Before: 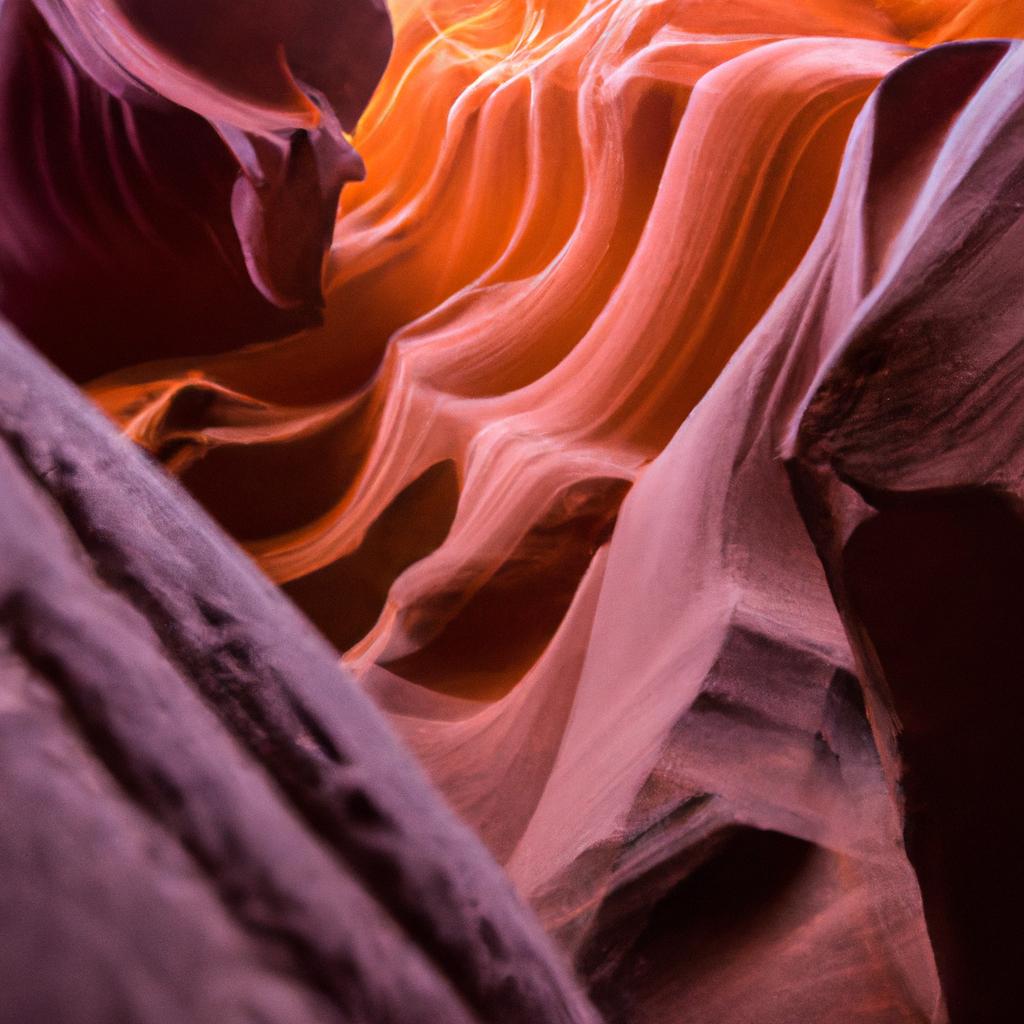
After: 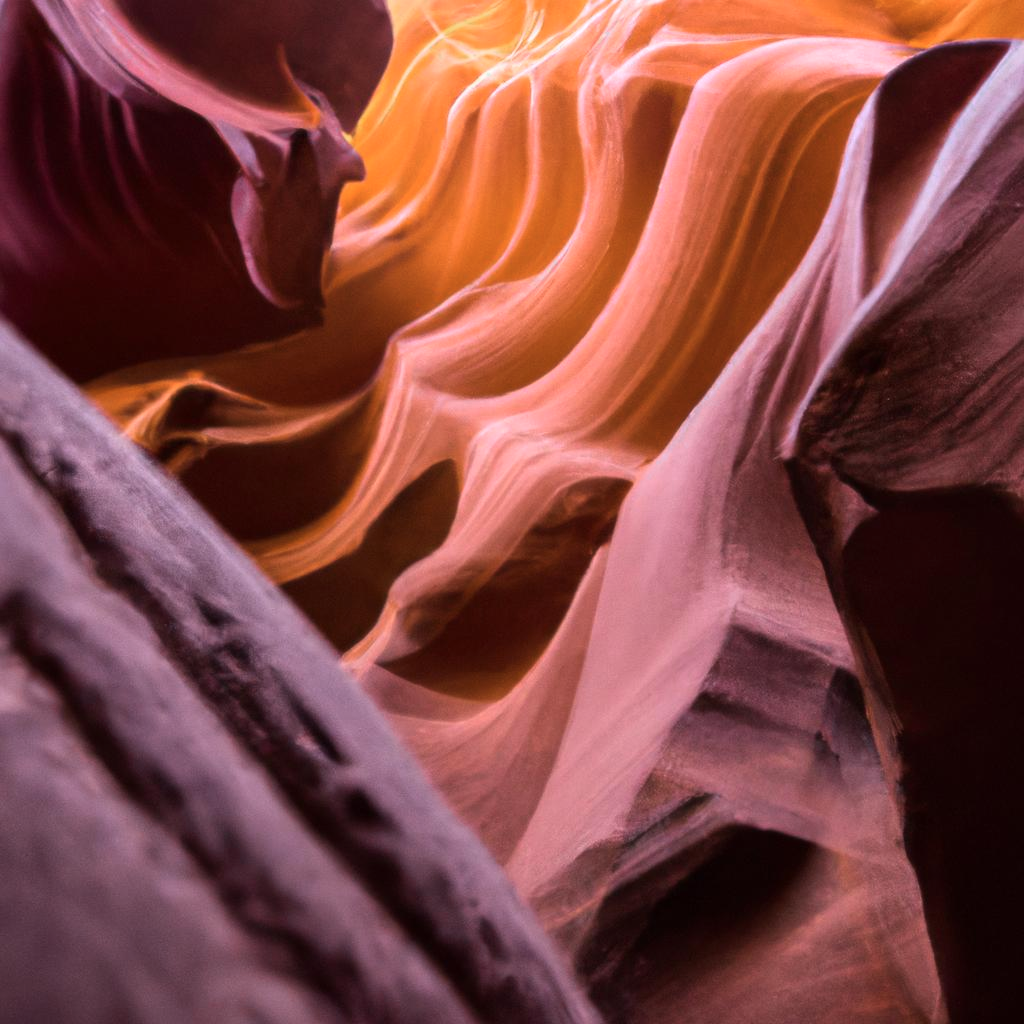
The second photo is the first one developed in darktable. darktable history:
color zones: curves: ch0 [(0, 0.558) (0.143, 0.548) (0.286, 0.447) (0.429, 0.259) (0.571, 0.5) (0.714, 0.5) (0.857, 0.593) (1, 0.558)]; ch1 [(0, 0.543) (0.01, 0.544) (0.12, 0.492) (0.248, 0.458) (0.5, 0.534) (0.748, 0.5) (0.99, 0.469) (1, 0.543)]; ch2 [(0, 0.507) (0.143, 0.522) (0.286, 0.505) (0.429, 0.5) (0.571, 0.5) (0.714, 0.5) (0.857, 0.5) (1, 0.507)]
soften: size 10%, saturation 50%, brightness 0.2 EV, mix 10%
